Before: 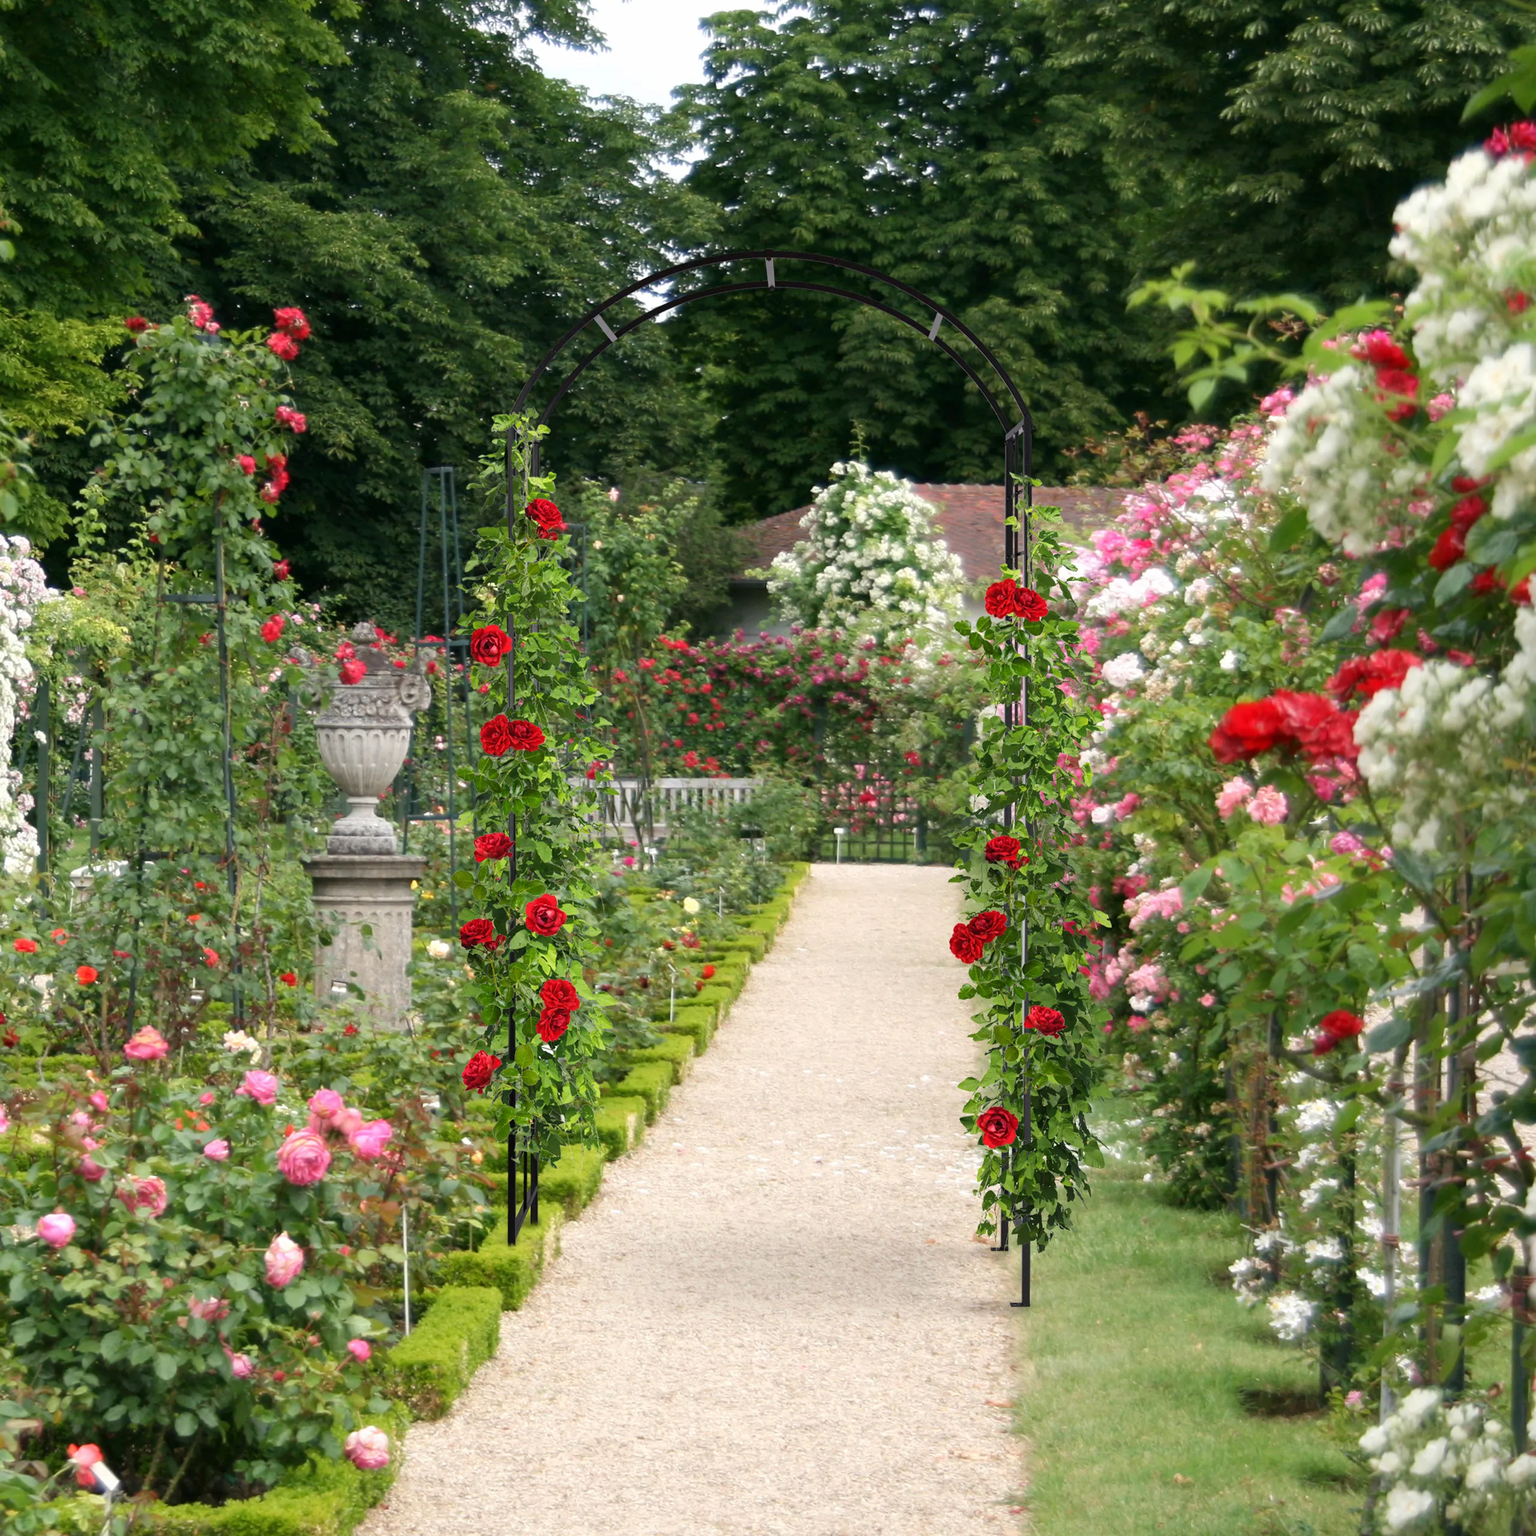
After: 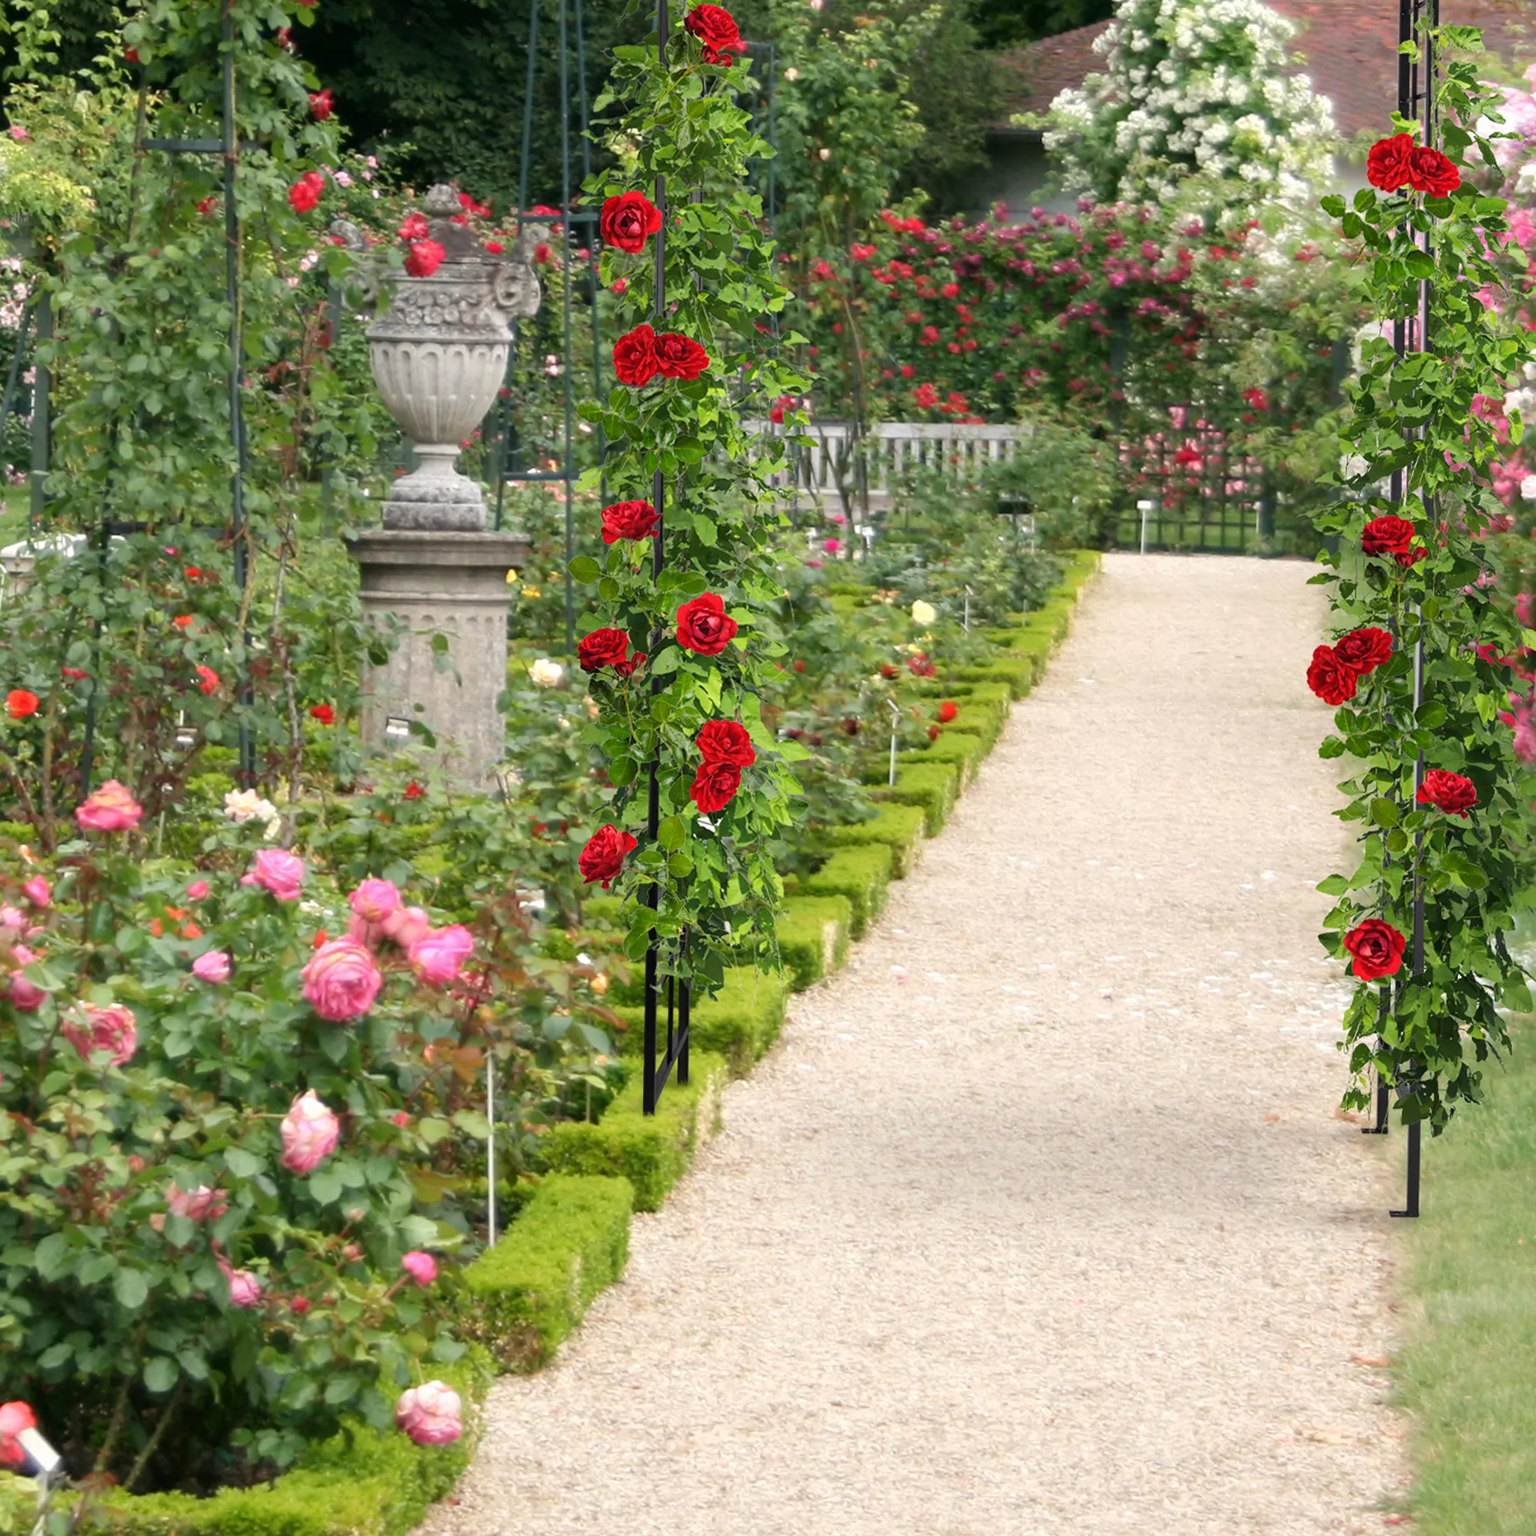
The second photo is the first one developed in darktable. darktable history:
crop and rotate: angle -0.82°, left 3.85%, top 31.828%, right 27.992%
